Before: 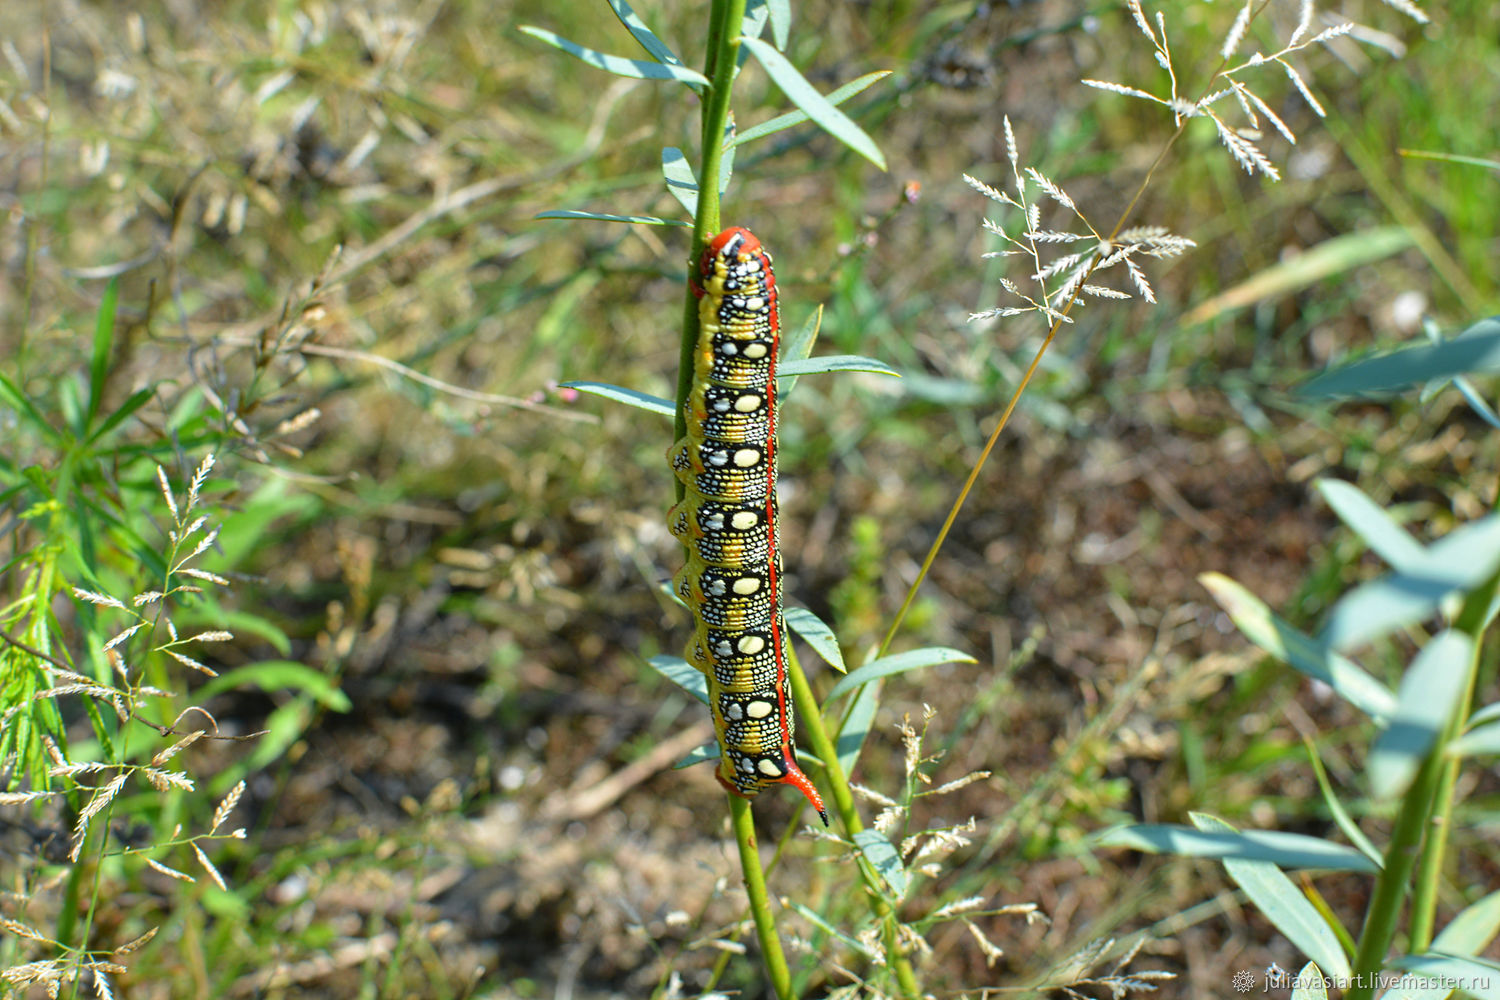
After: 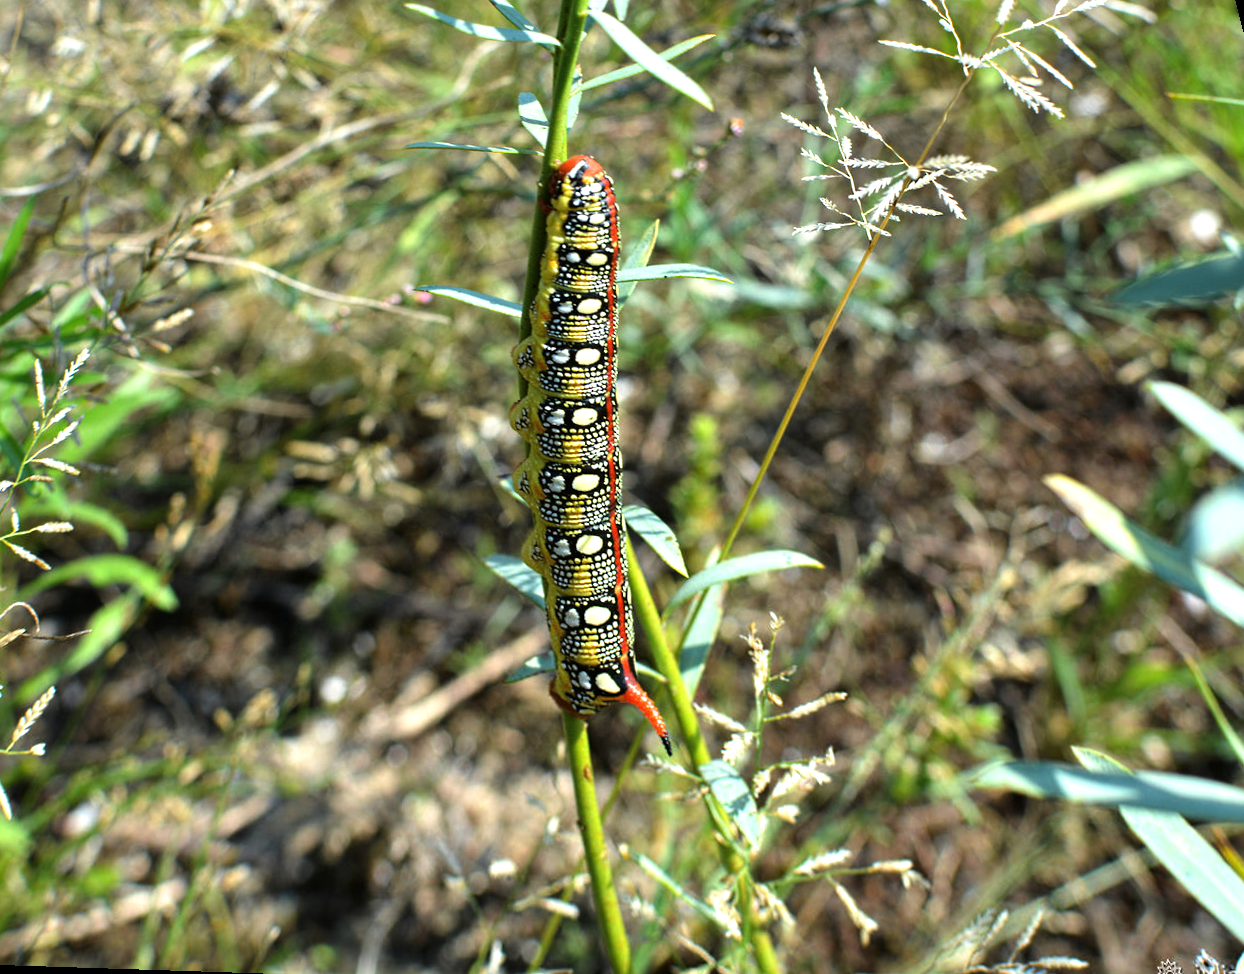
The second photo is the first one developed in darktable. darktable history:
tone curve: curves: ch0 [(0, 0) (0.153, 0.06) (1, 1)], color space Lab, linked channels, preserve colors none
rotate and perspective: rotation 0.72°, lens shift (vertical) -0.352, lens shift (horizontal) -0.051, crop left 0.152, crop right 0.859, crop top 0.019, crop bottom 0.964
exposure: black level correction 0.001, exposure 0.5 EV, compensate exposure bias true, compensate highlight preservation false
